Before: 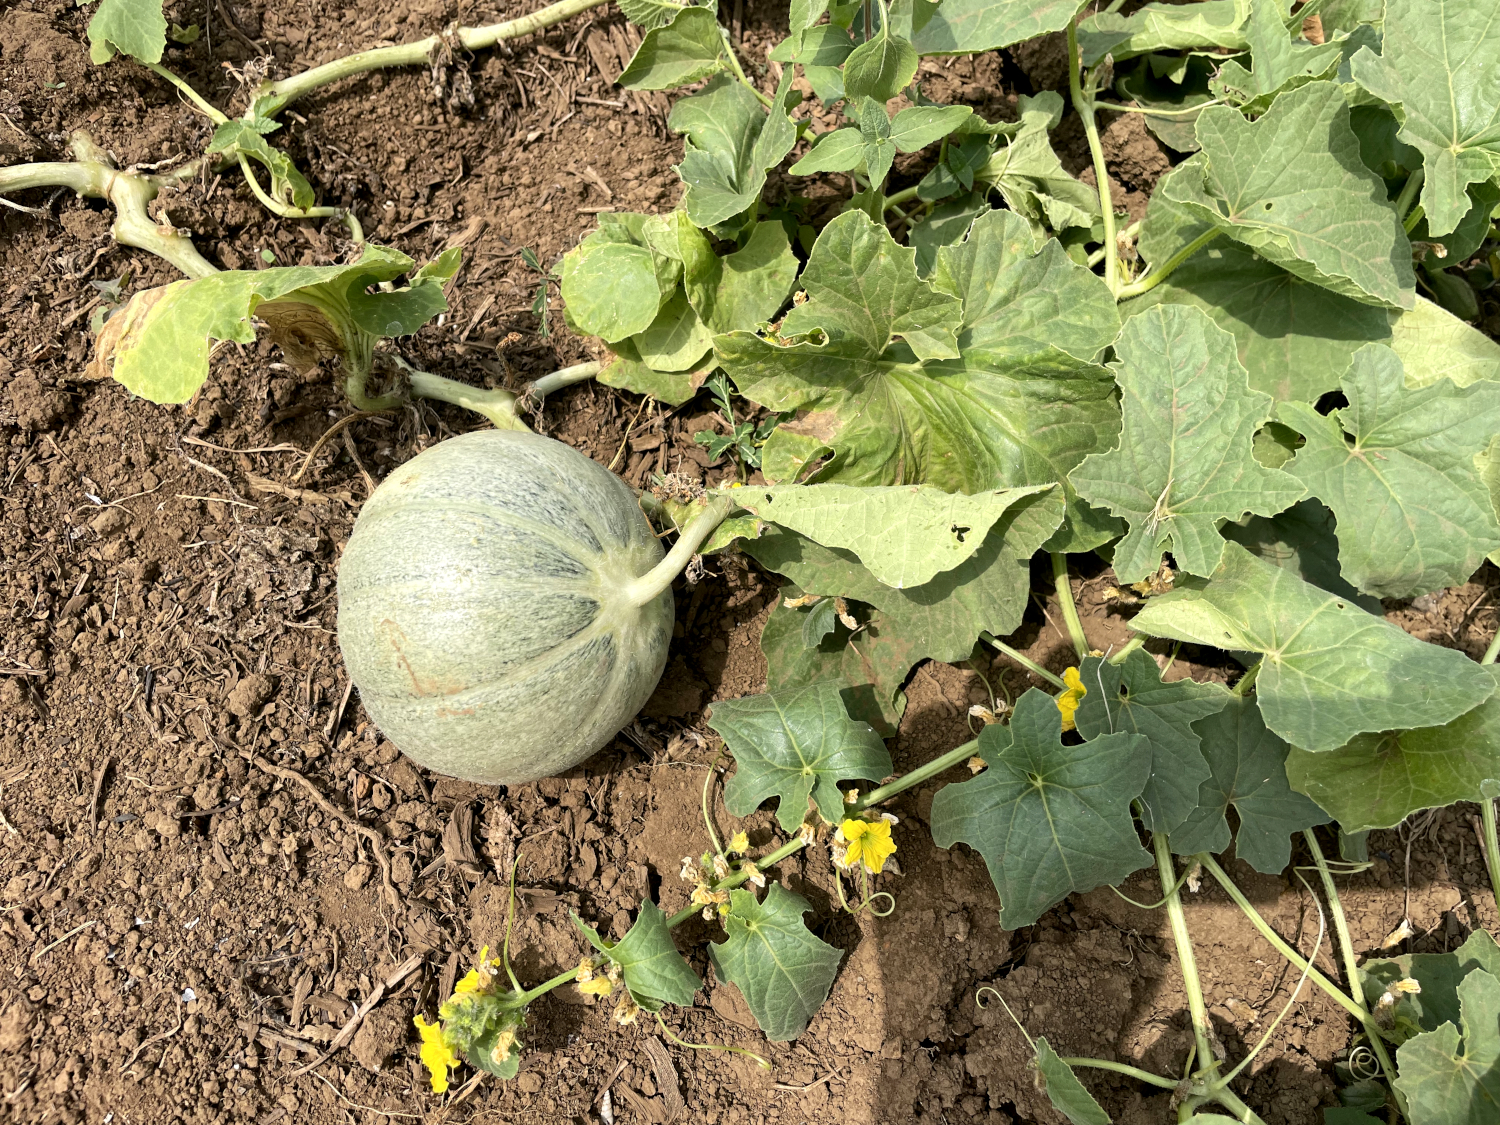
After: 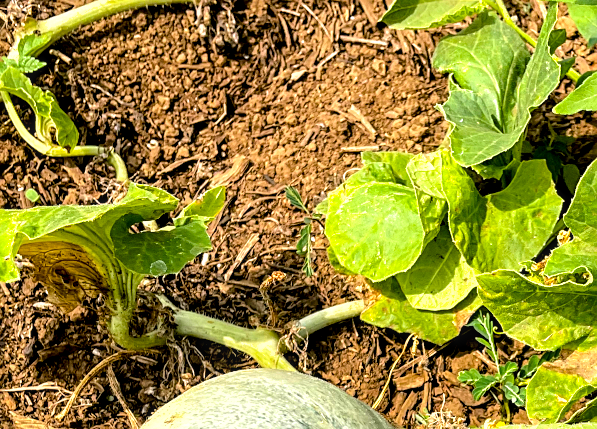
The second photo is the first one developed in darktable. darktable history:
exposure: black level correction 0.004, exposure 0.016 EV, compensate highlight preservation false
local contrast: detail 140%
sharpen: on, module defaults
crop: left 15.78%, top 5.44%, right 44.358%, bottom 56.421%
shadows and highlights: shadows -20.64, white point adjustment -2.07, highlights -34.85, highlights color adjustment 89.69%
color balance rgb: highlights gain › chroma 0.176%, highlights gain › hue 331.03°, perceptual saturation grading › global saturation 19.989%, perceptual brilliance grading › global brilliance 9.901%, global vibrance 20%
tone curve: curves: ch0 [(0, 0) (0.051, 0.047) (0.102, 0.099) (0.228, 0.262) (0.446, 0.527) (0.695, 0.778) (0.908, 0.946) (1, 1)]; ch1 [(0, 0) (0.339, 0.298) (0.402, 0.363) (0.453, 0.413) (0.485, 0.469) (0.494, 0.493) (0.504, 0.501) (0.525, 0.533) (0.563, 0.591) (0.597, 0.631) (1, 1)]; ch2 [(0, 0) (0.48, 0.48) (0.504, 0.5) (0.539, 0.554) (0.59, 0.628) (0.642, 0.682) (0.824, 0.815) (1, 1)], color space Lab, linked channels, preserve colors none
